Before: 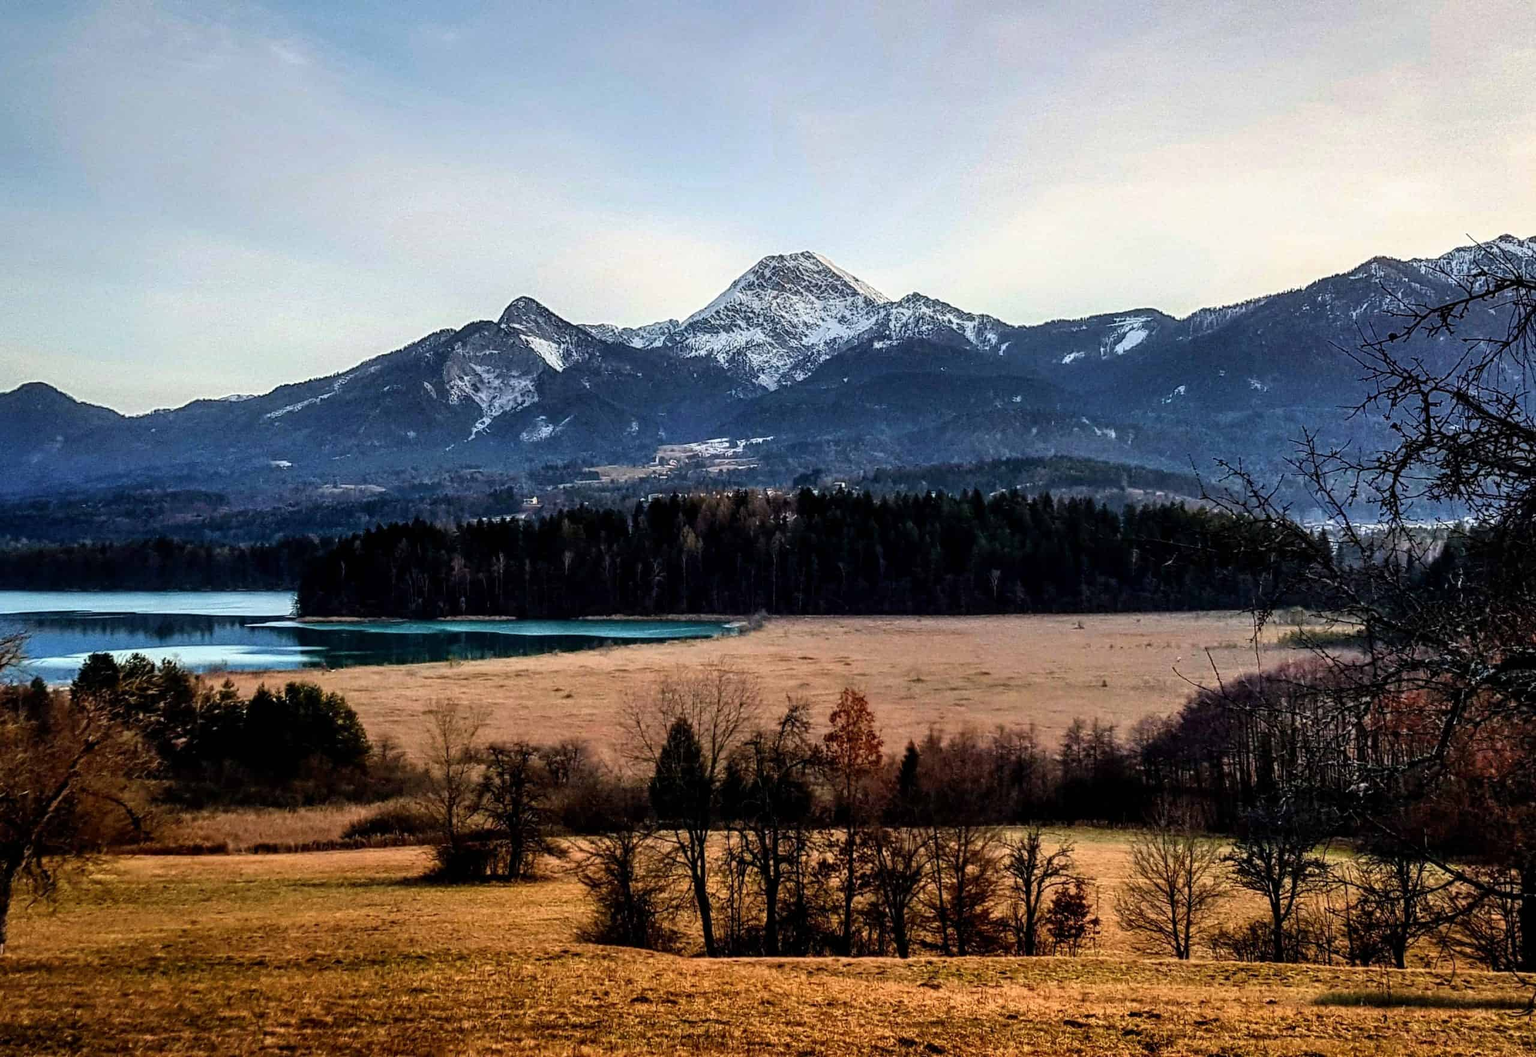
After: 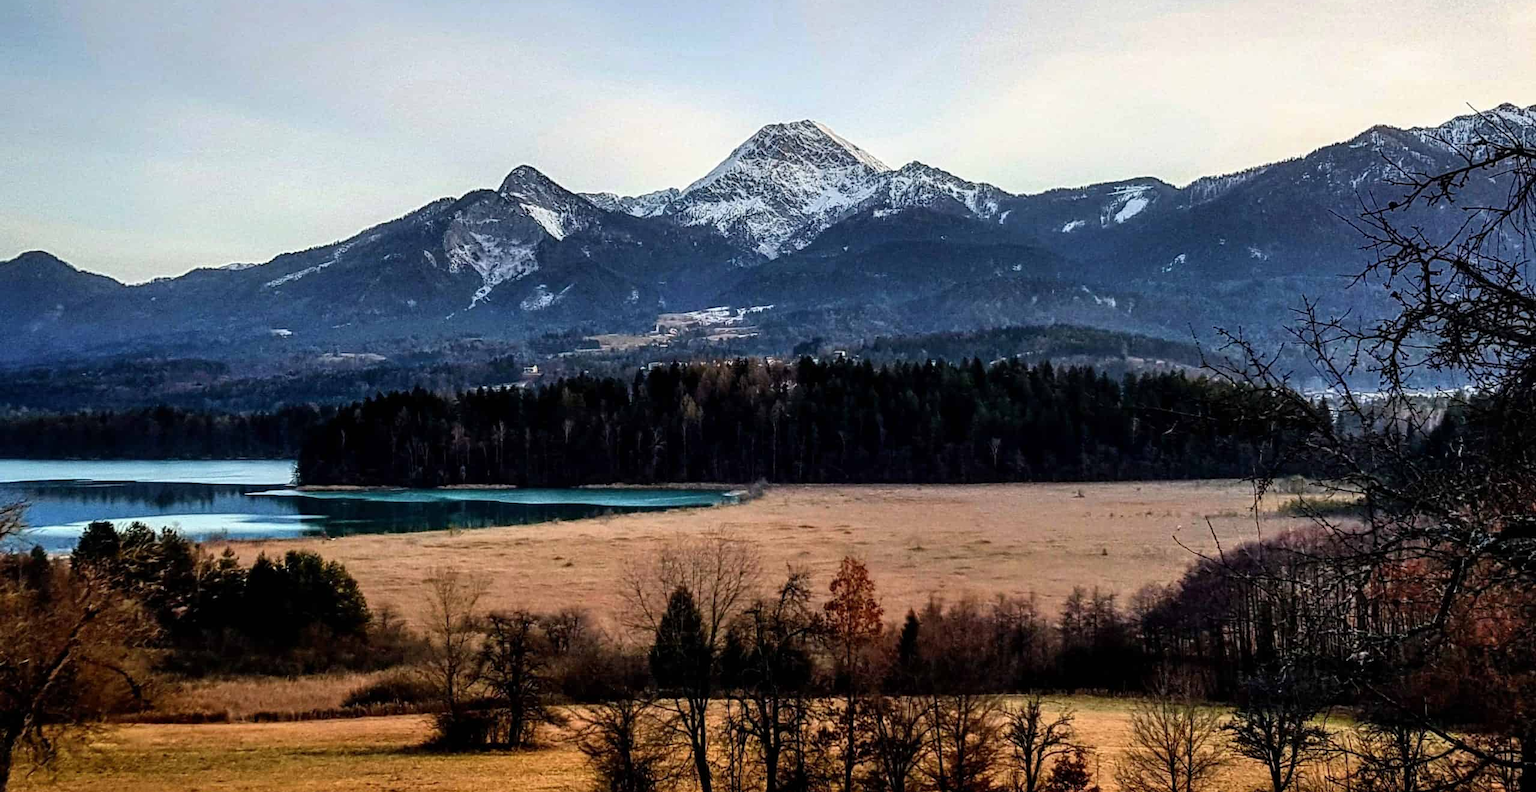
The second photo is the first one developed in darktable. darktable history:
crop and rotate: top 12.488%, bottom 12.486%
